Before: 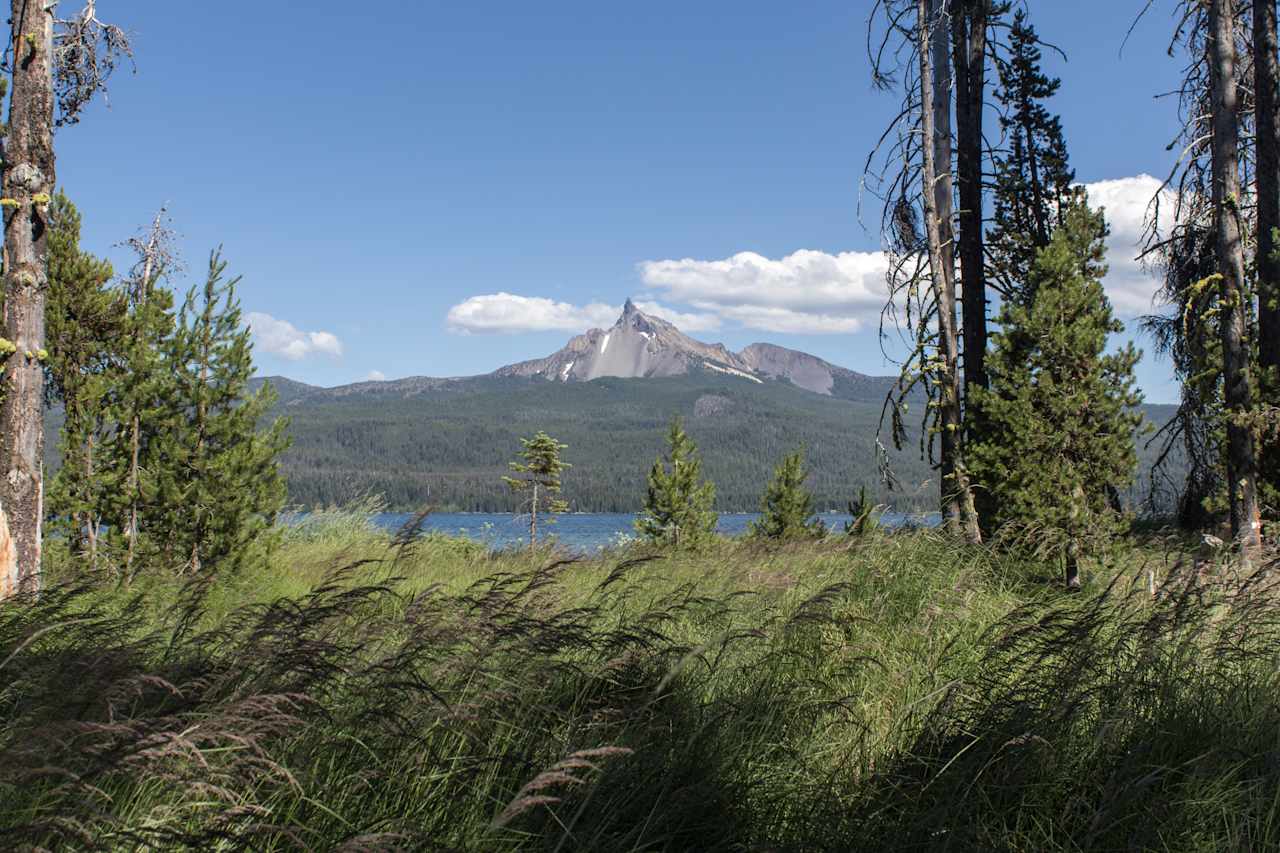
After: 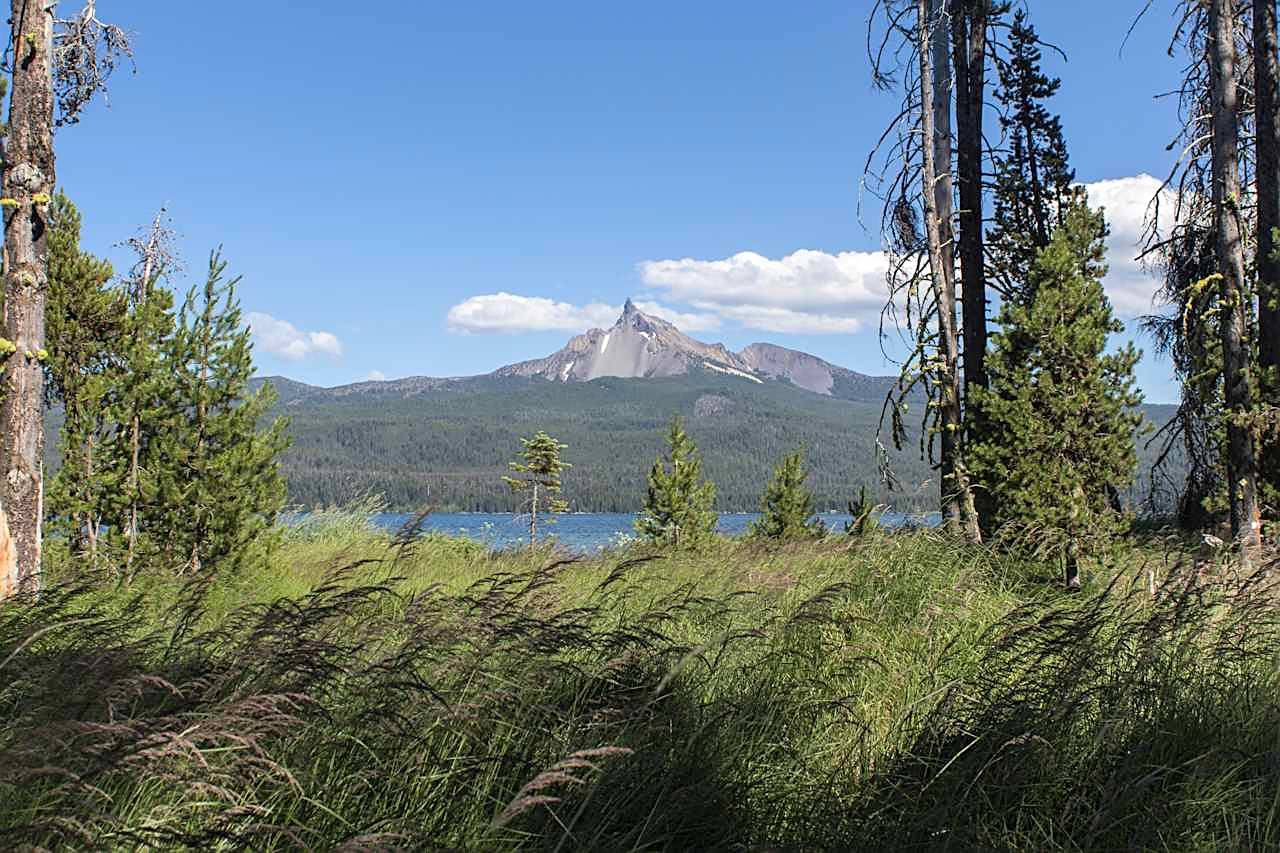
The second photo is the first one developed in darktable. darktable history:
sharpen: on, module defaults
contrast brightness saturation: contrast 0.074, brightness 0.083, saturation 0.178
